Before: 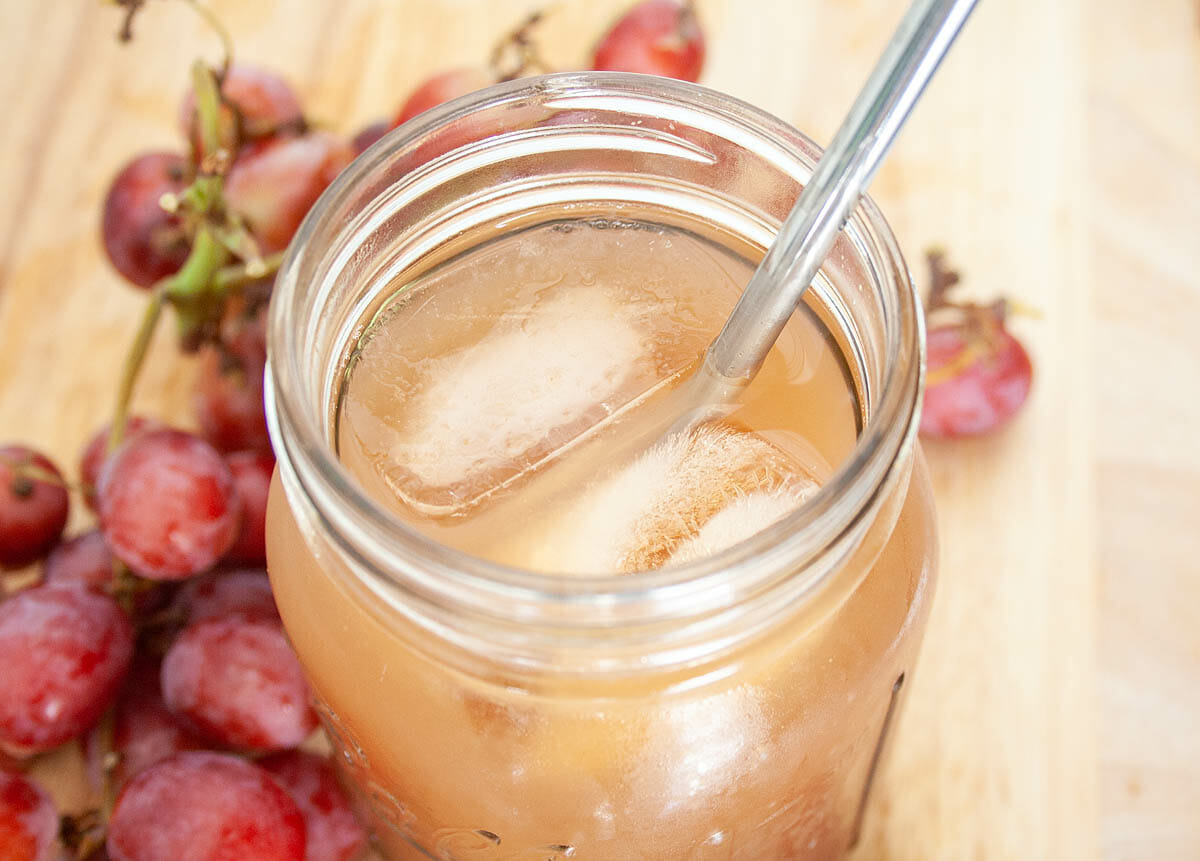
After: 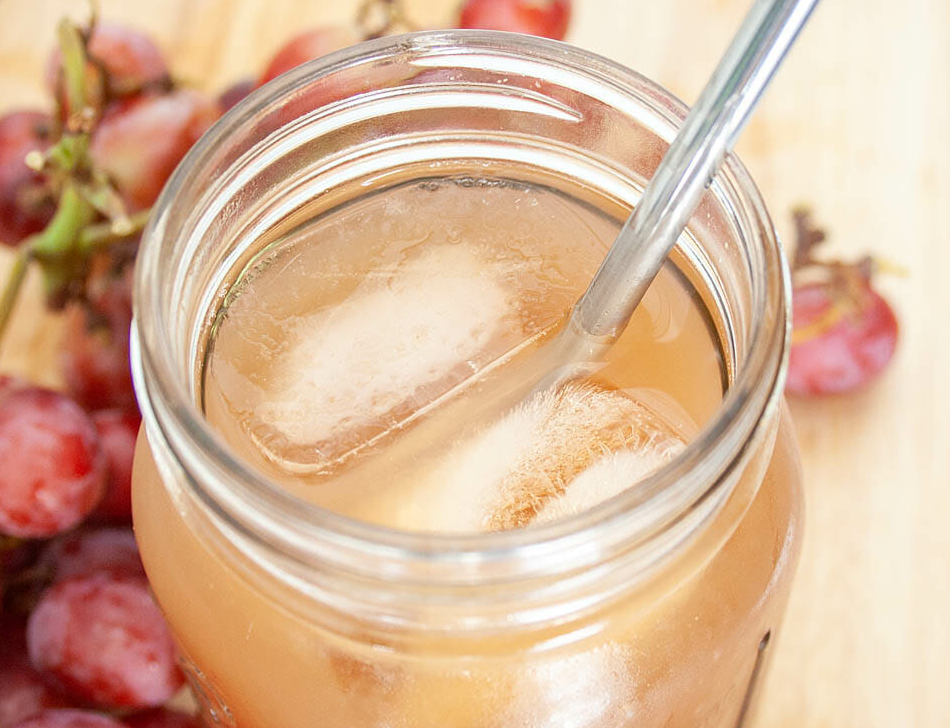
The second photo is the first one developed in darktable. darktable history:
crop: left 11.183%, top 4.983%, right 9.582%, bottom 10.429%
